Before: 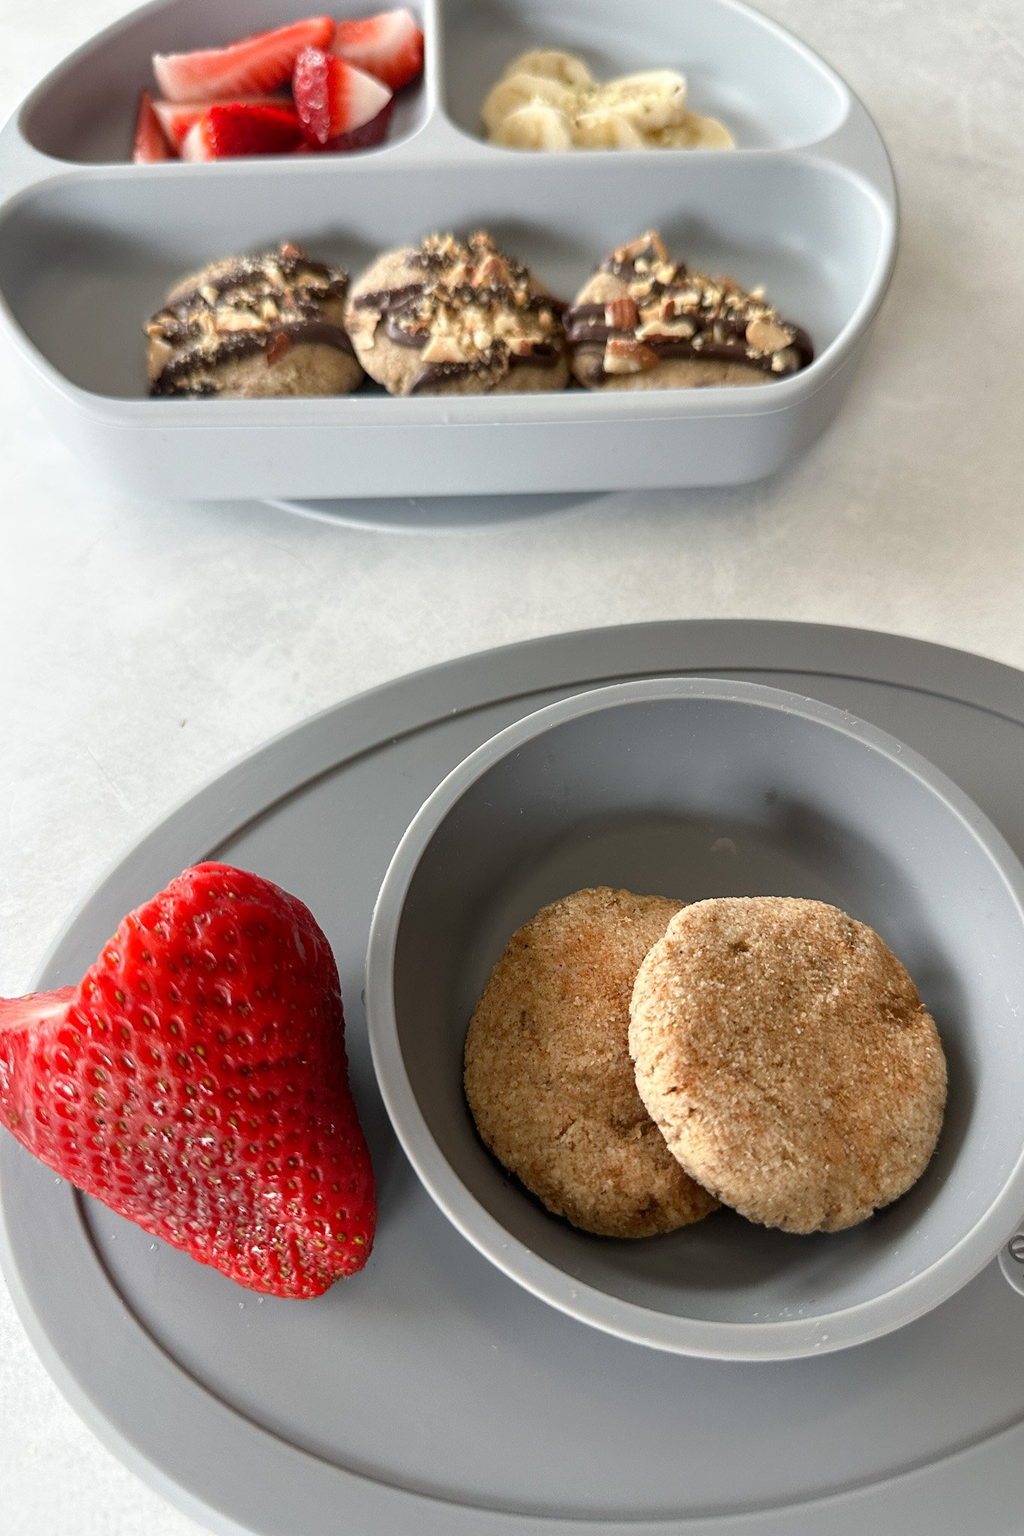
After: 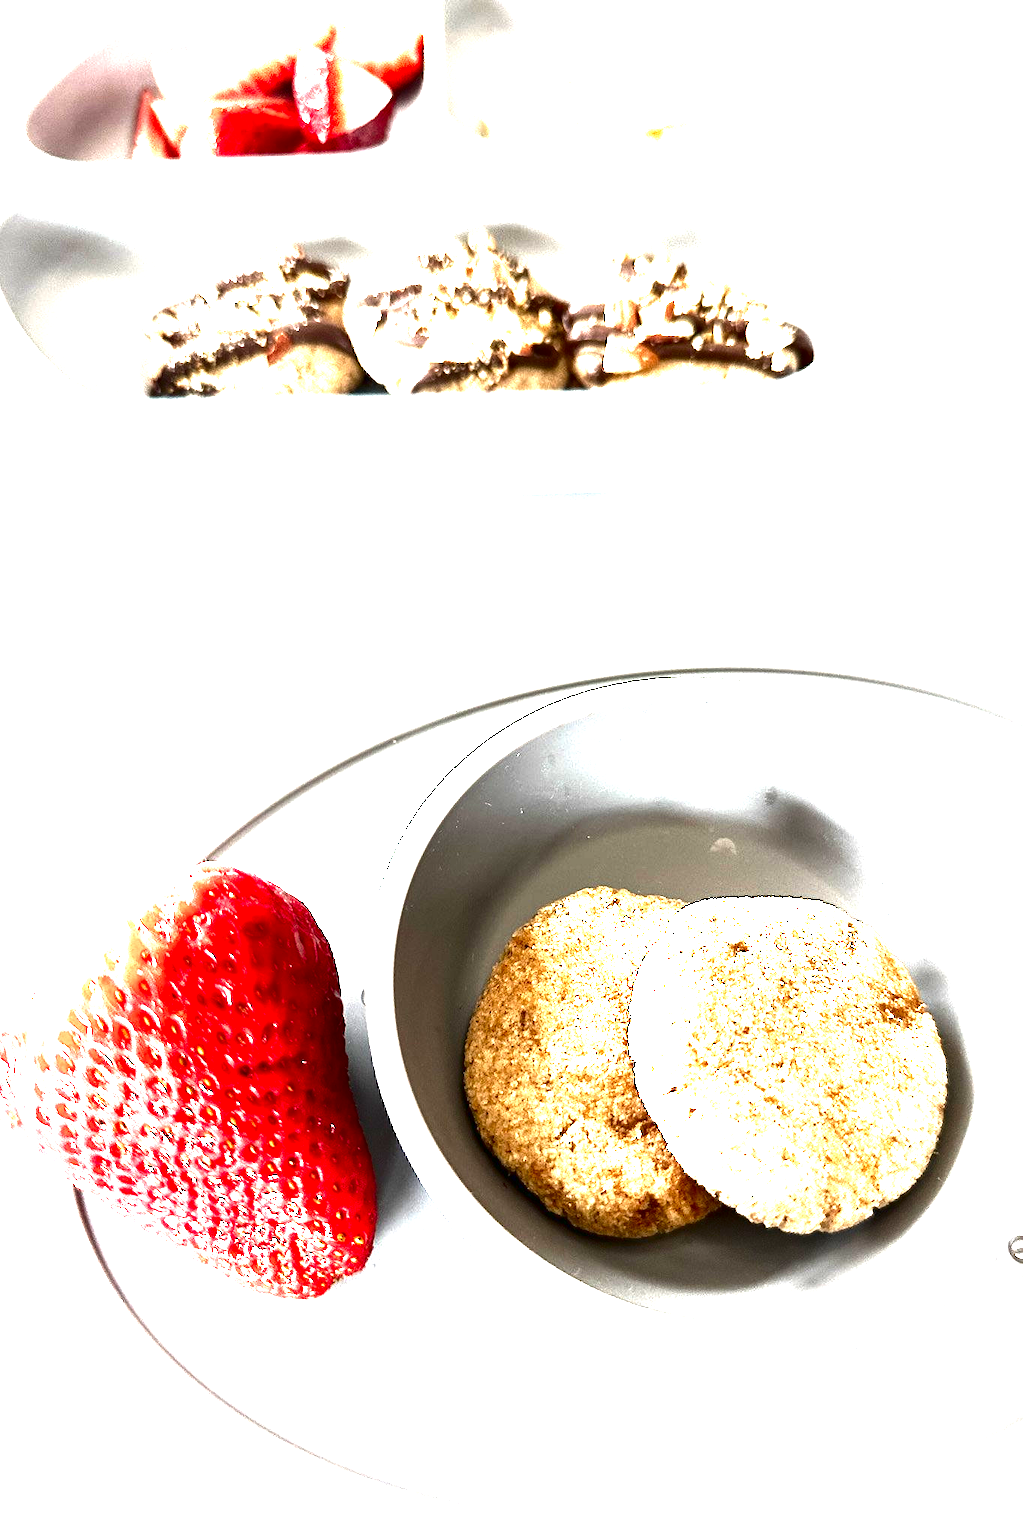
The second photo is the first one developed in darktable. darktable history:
contrast brightness saturation: brightness -0.52
exposure: exposure 3 EV, compensate highlight preservation false
